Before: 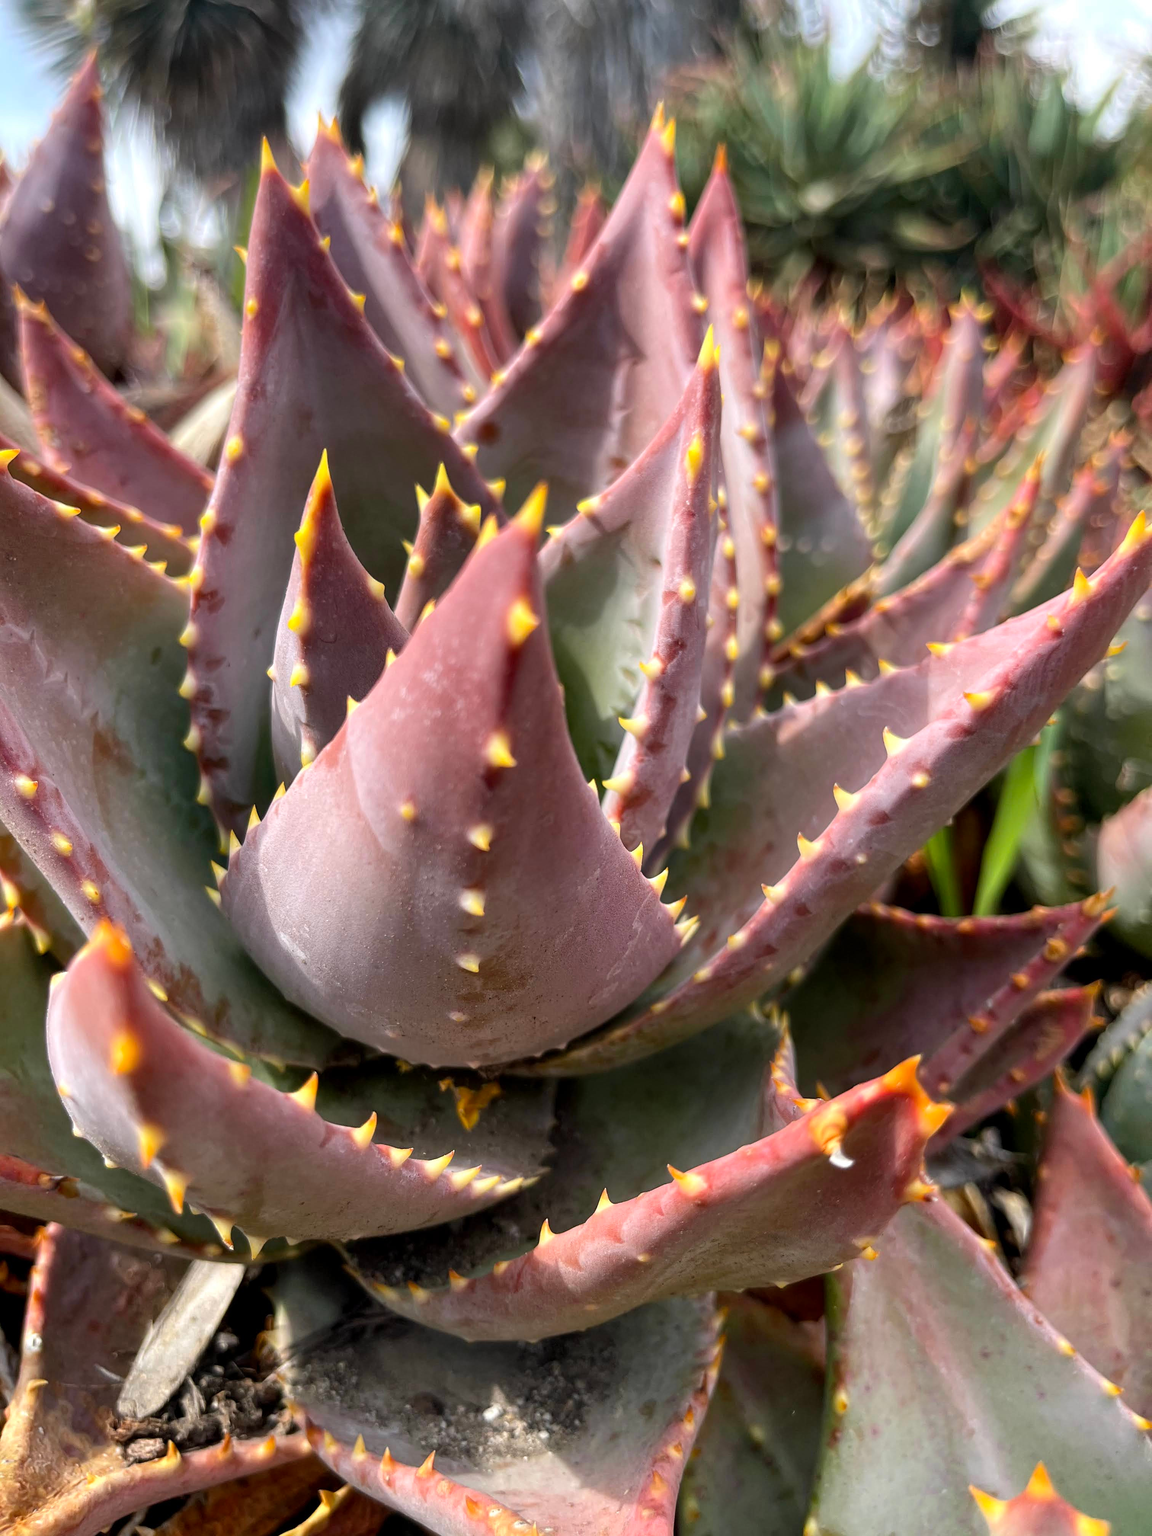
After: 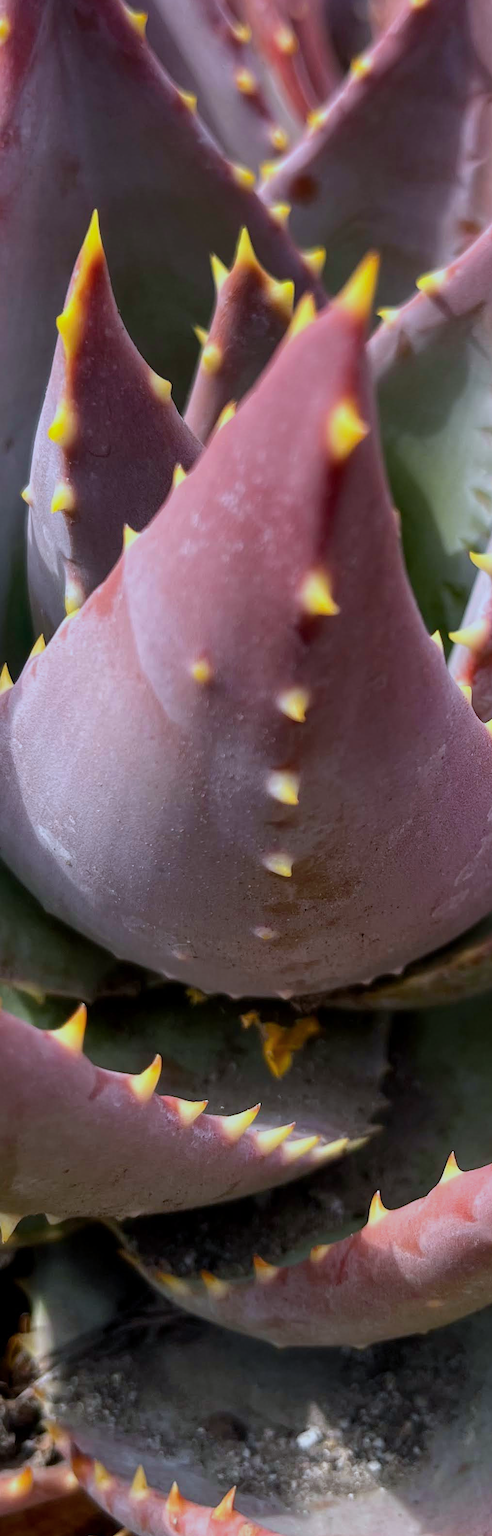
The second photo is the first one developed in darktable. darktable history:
color calibration: output R [0.994, 0.059, -0.119, 0], output G [-0.036, 1.09, -0.119, 0], output B [0.078, -0.108, 0.961, 0], illuminant custom, x 0.371, y 0.382, temperature 4281.14 K
exposure: exposure -0.462 EV, compensate highlight preservation false
crop and rotate: left 21.77%, top 18.528%, right 44.676%, bottom 2.997%
